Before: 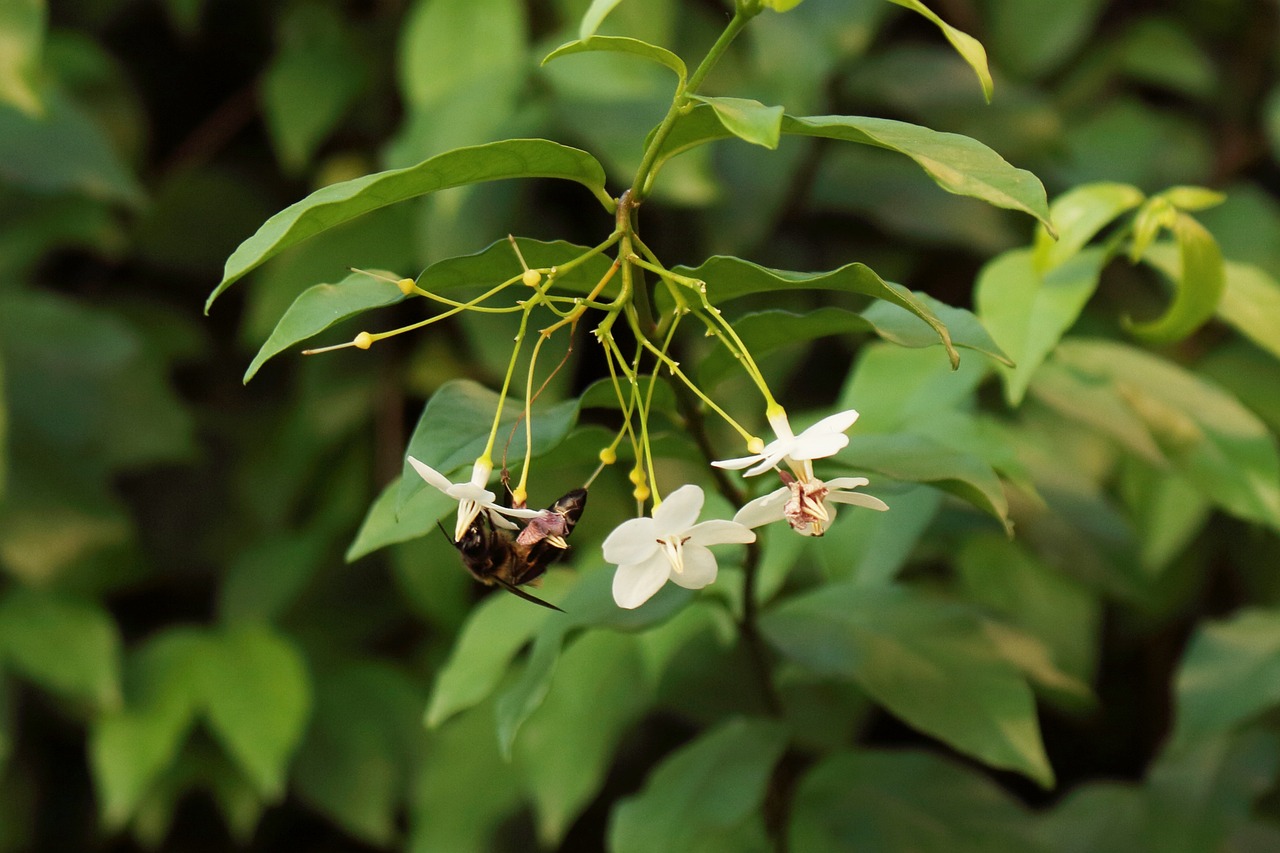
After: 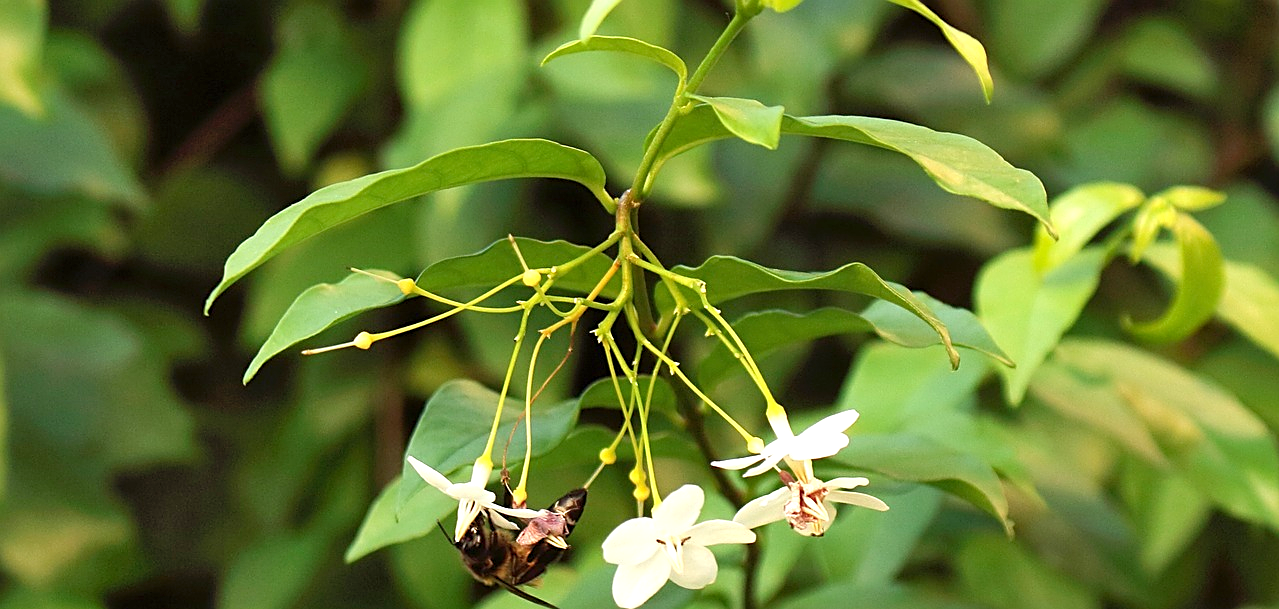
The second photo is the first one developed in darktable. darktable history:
crop: bottom 28.576%
exposure: exposure 0.3 EV, compensate highlight preservation false
levels: levels [0, 0.435, 0.917]
sharpen: on, module defaults
shadows and highlights: soften with gaussian
tone equalizer: on, module defaults
rotate and perspective: crop left 0, crop top 0
